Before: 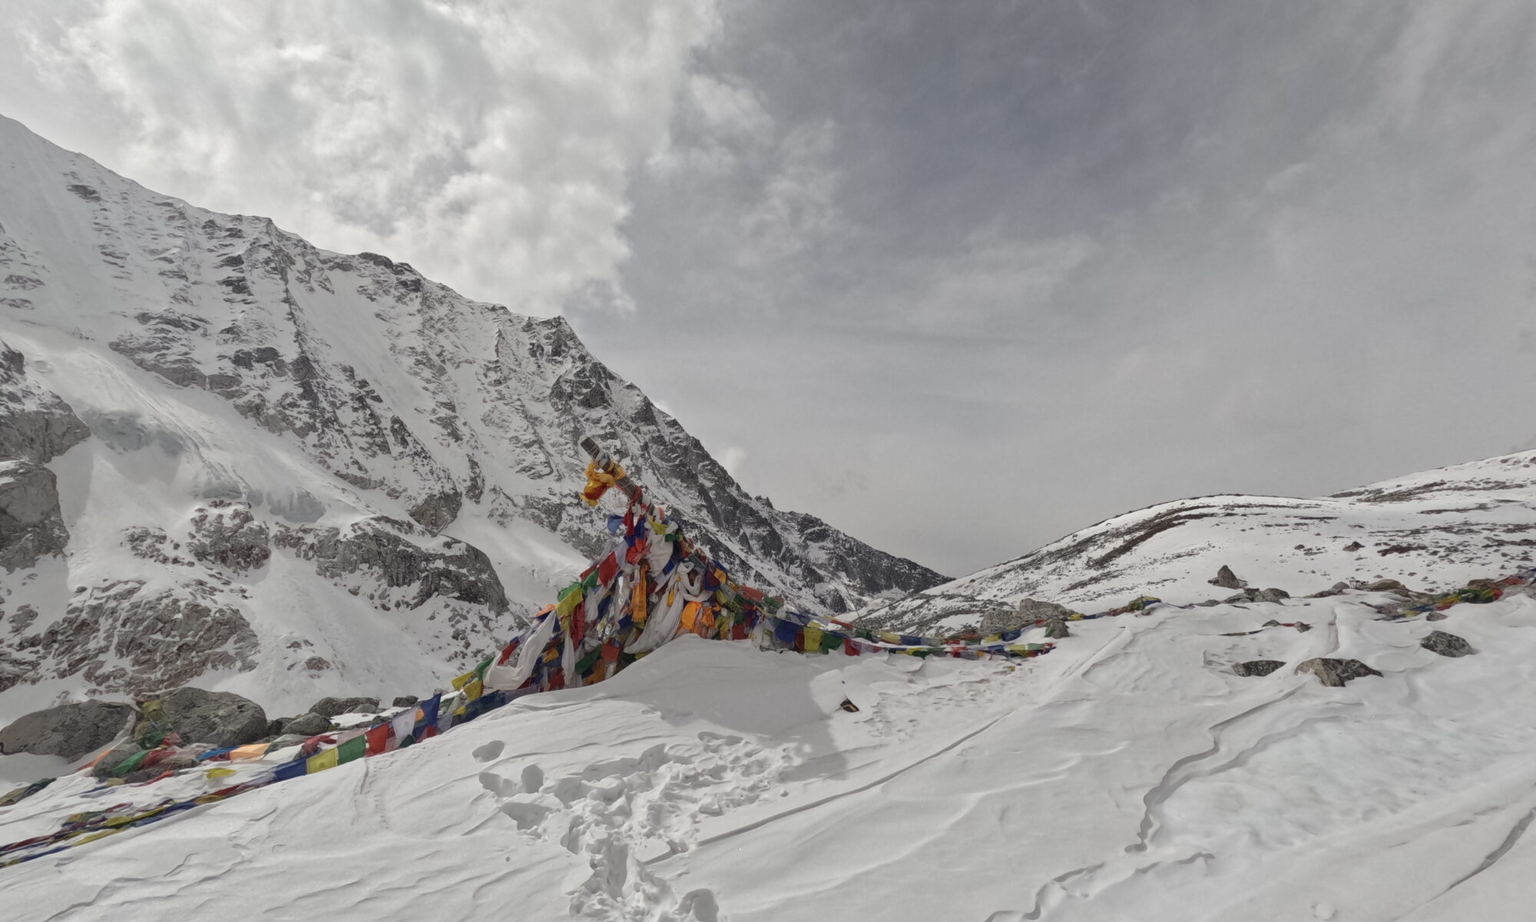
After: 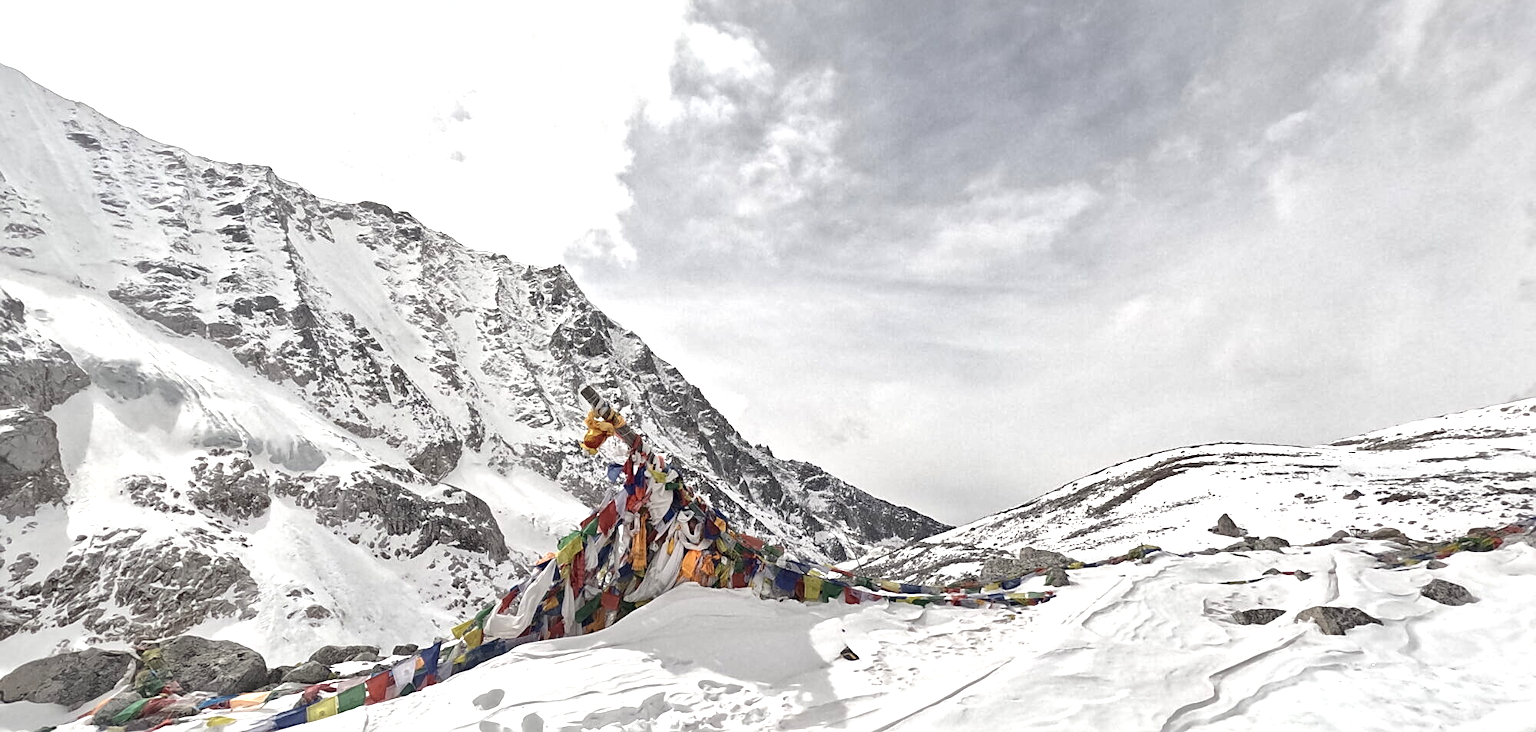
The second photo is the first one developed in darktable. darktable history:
sharpen: amount 0.6
crop and rotate: top 5.652%, bottom 14.794%
shadows and highlights: shadows 25.73, highlights -24.82
local contrast: mode bilateral grid, contrast 20, coarseness 49, detail 158%, midtone range 0.2
color correction: highlights b* -0.038, saturation 0.81
exposure: black level correction 0.001, exposure 1.117 EV, compensate highlight preservation false
